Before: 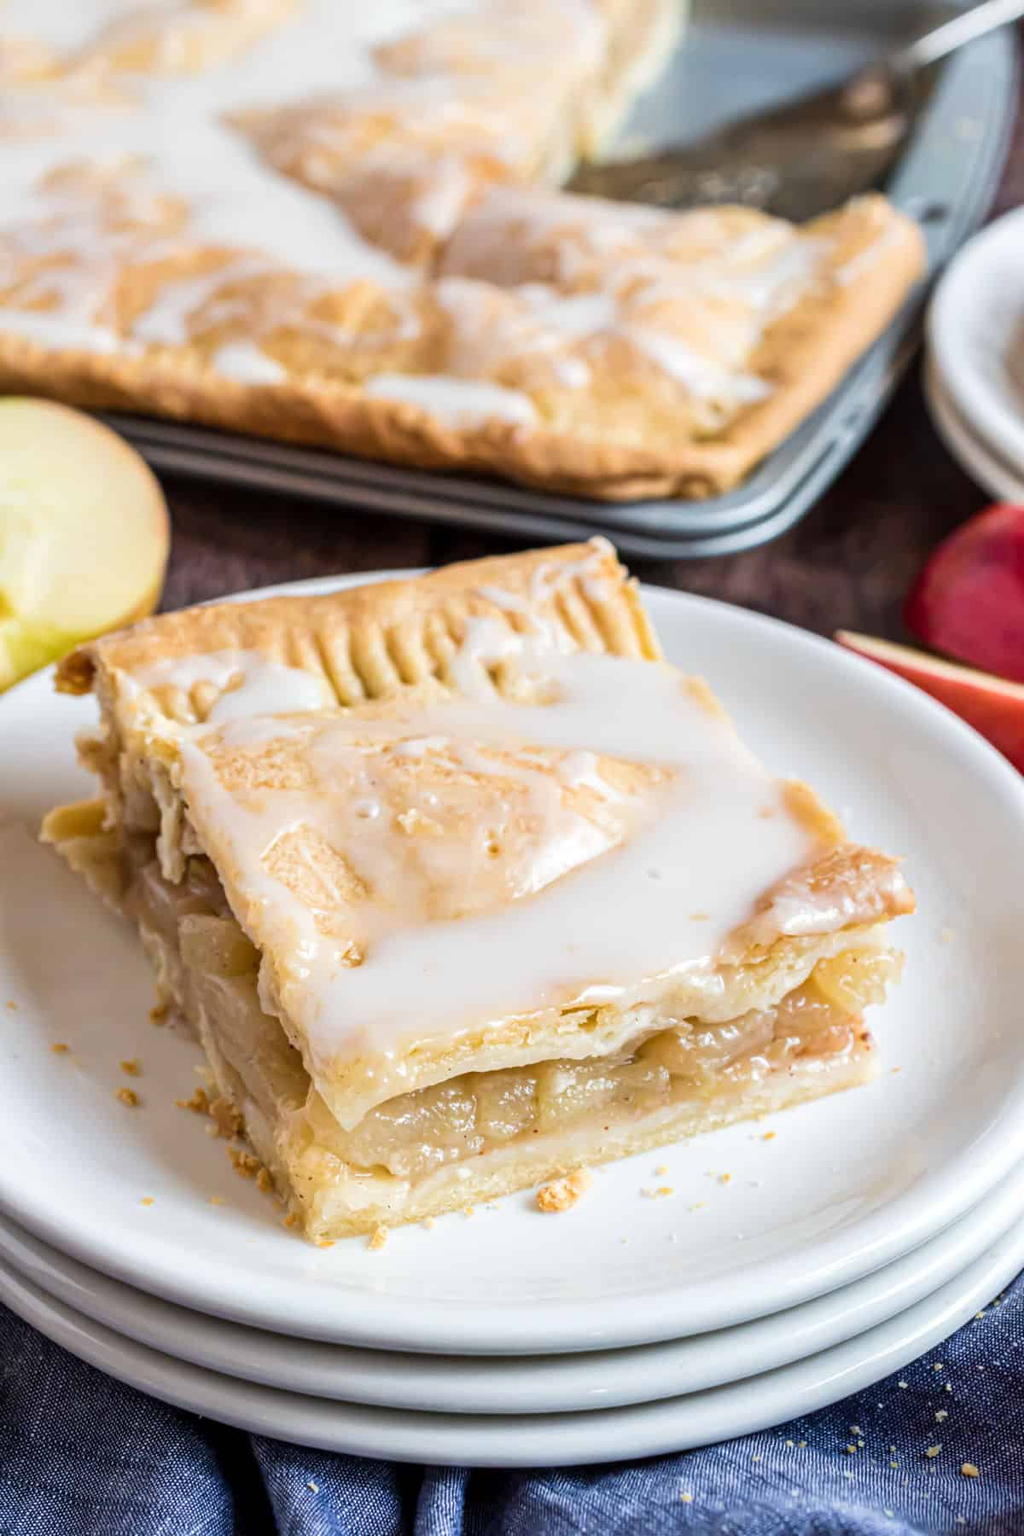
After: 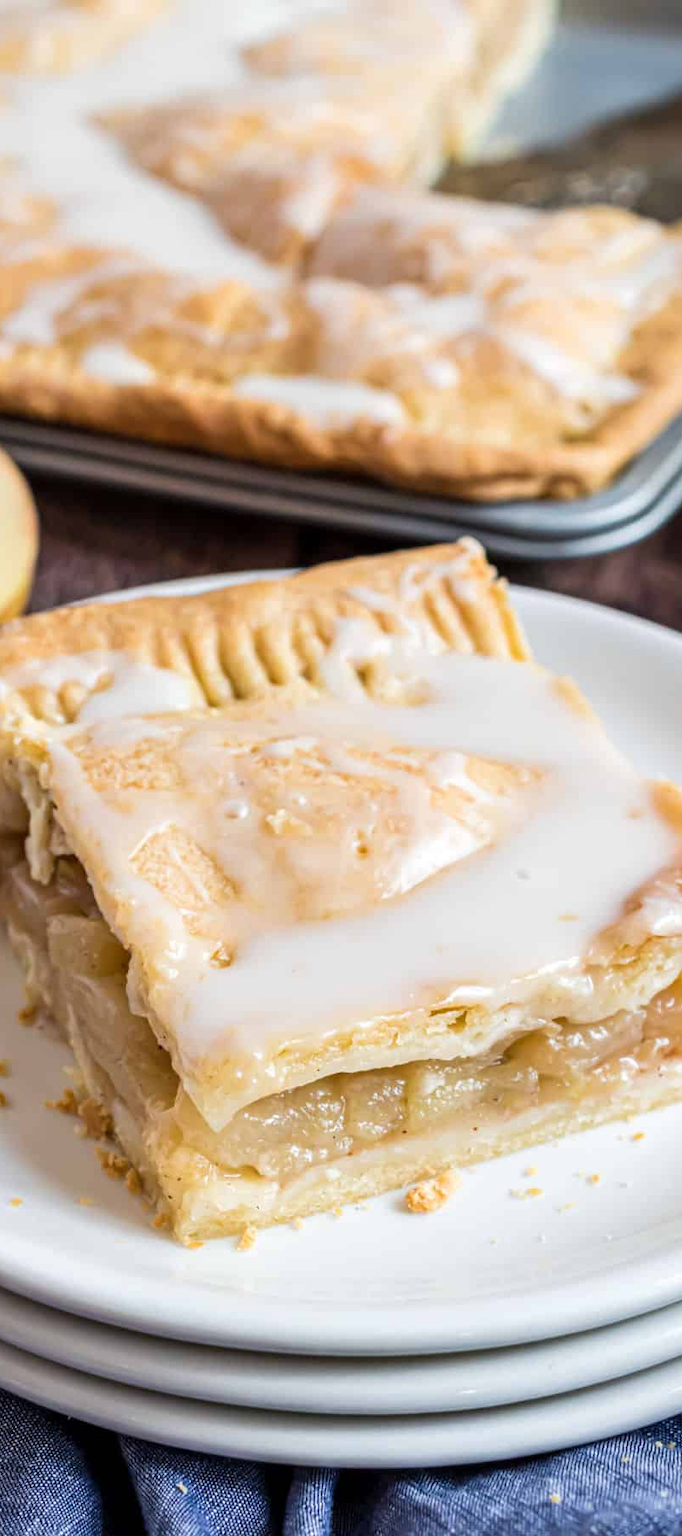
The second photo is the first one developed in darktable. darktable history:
crop and rotate: left 12.839%, right 20.575%
